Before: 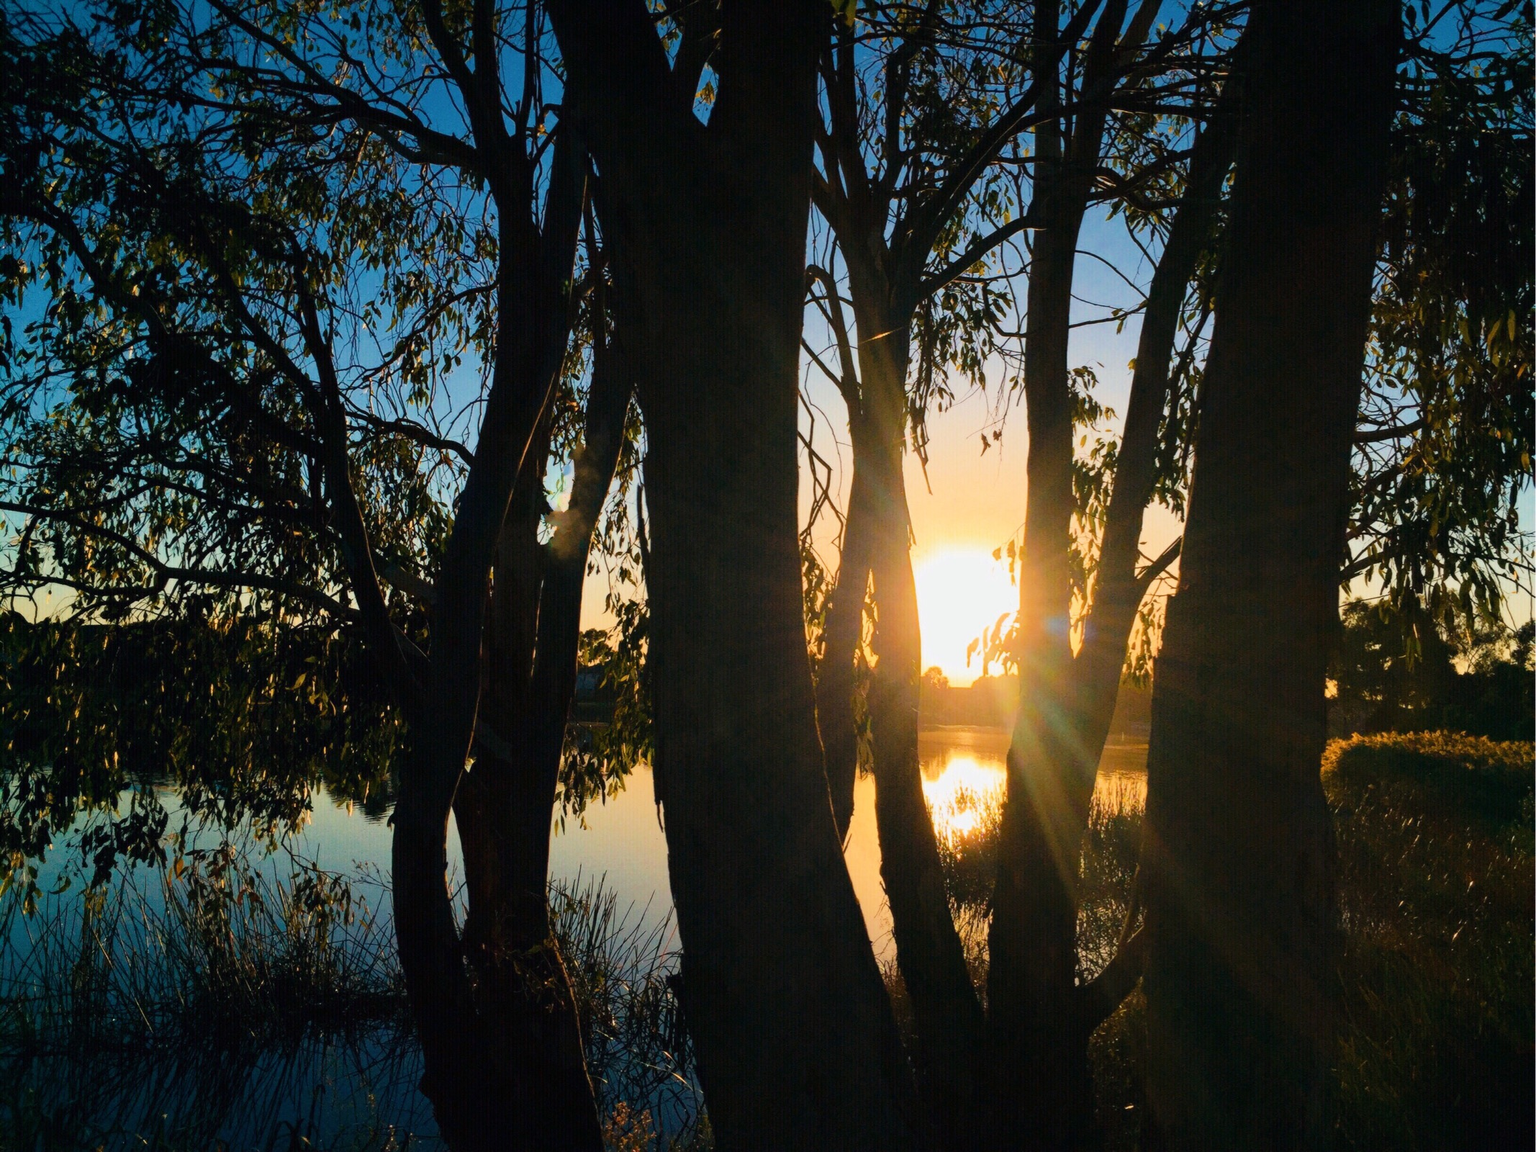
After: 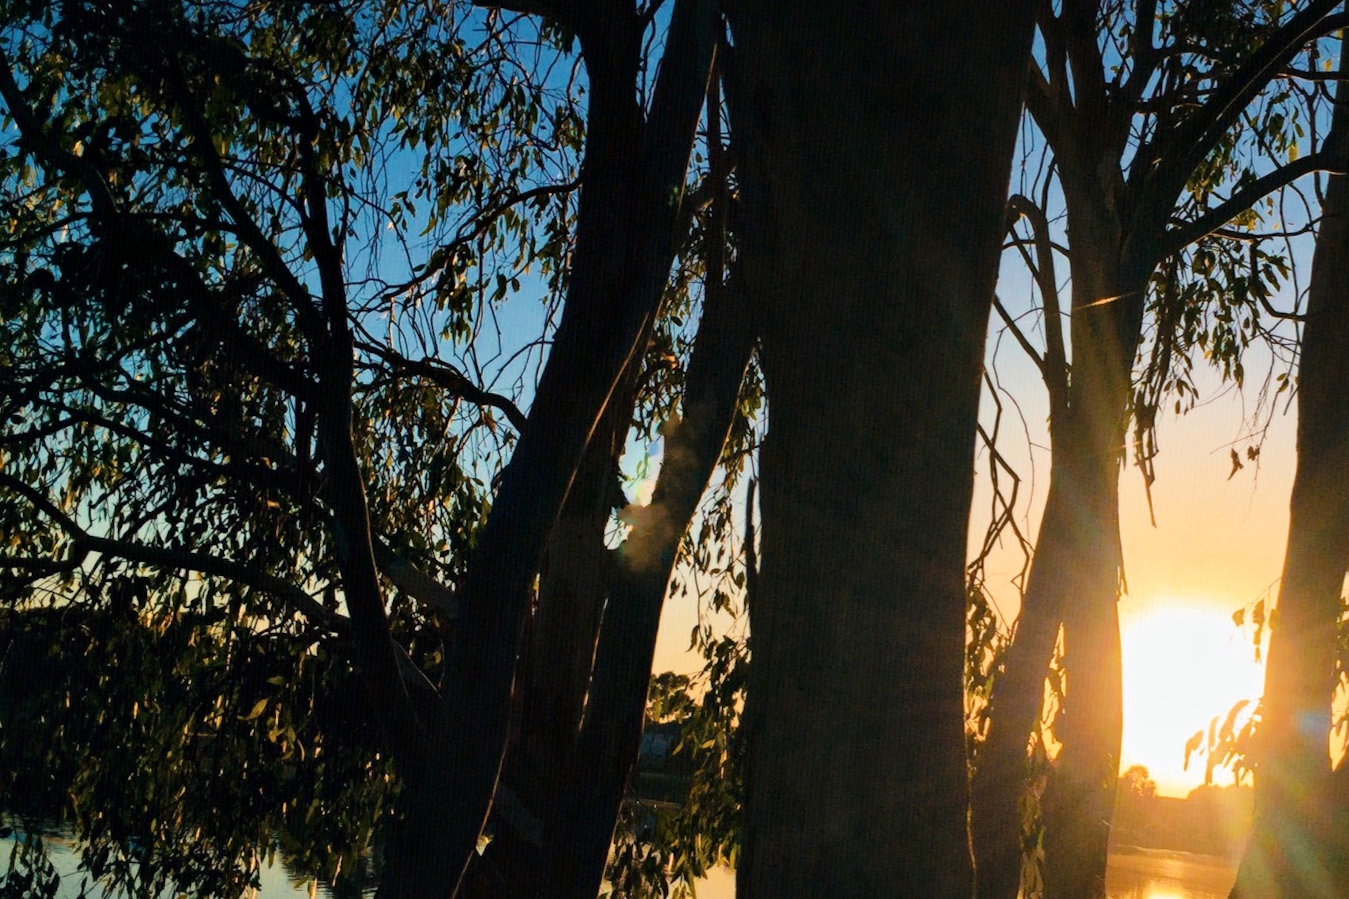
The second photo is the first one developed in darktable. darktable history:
crop and rotate: angle -4.99°, left 2.122%, top 6.945%, right 27.566%, bottom 30.519%
local contrast: mode bilateral grid, contrast 25, coarseness 50, detail 123%, midtone range 0.2
